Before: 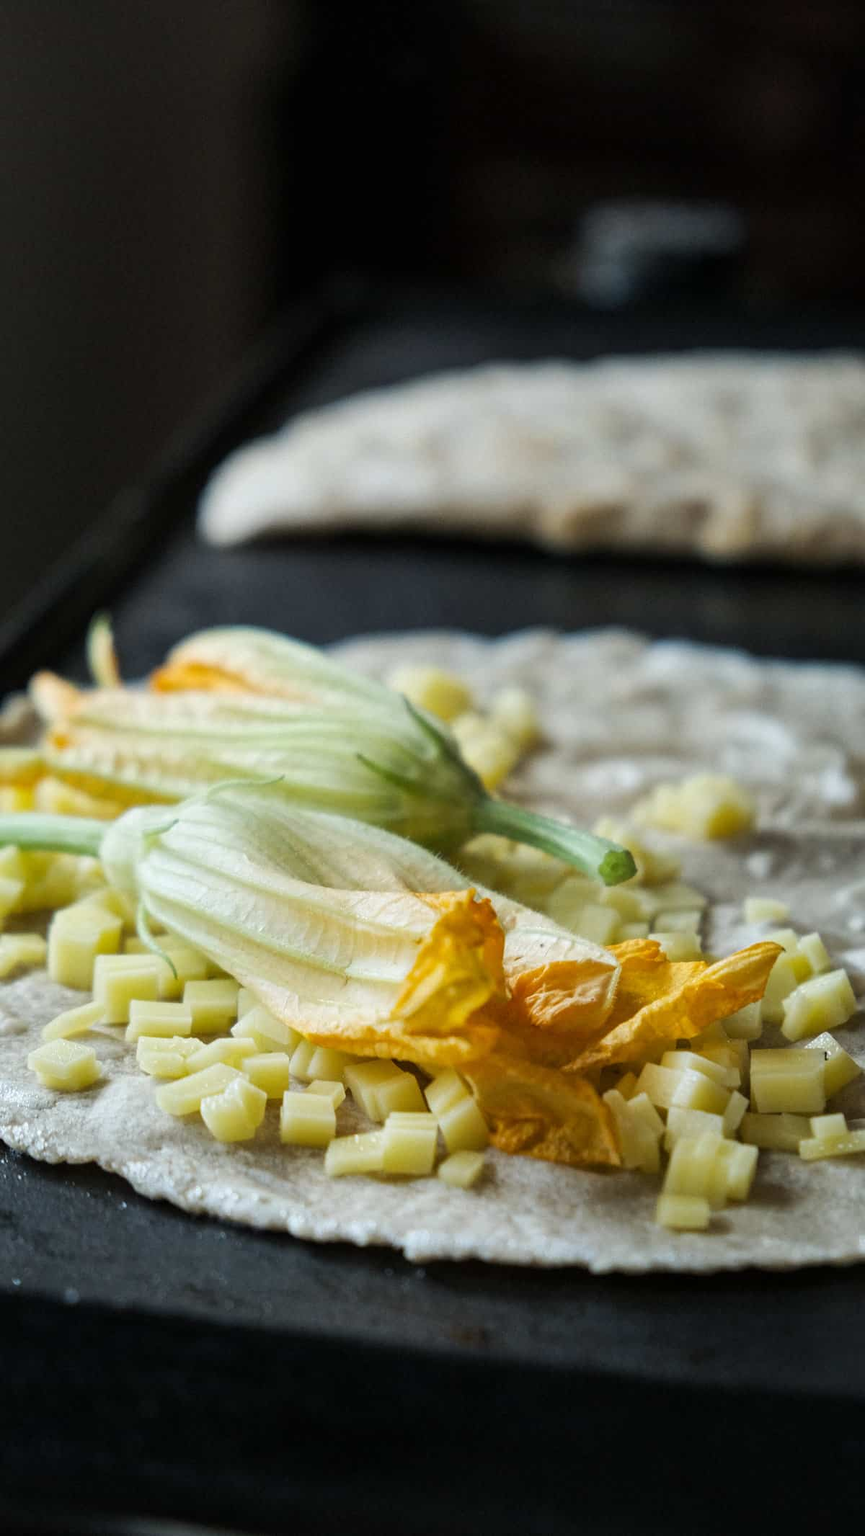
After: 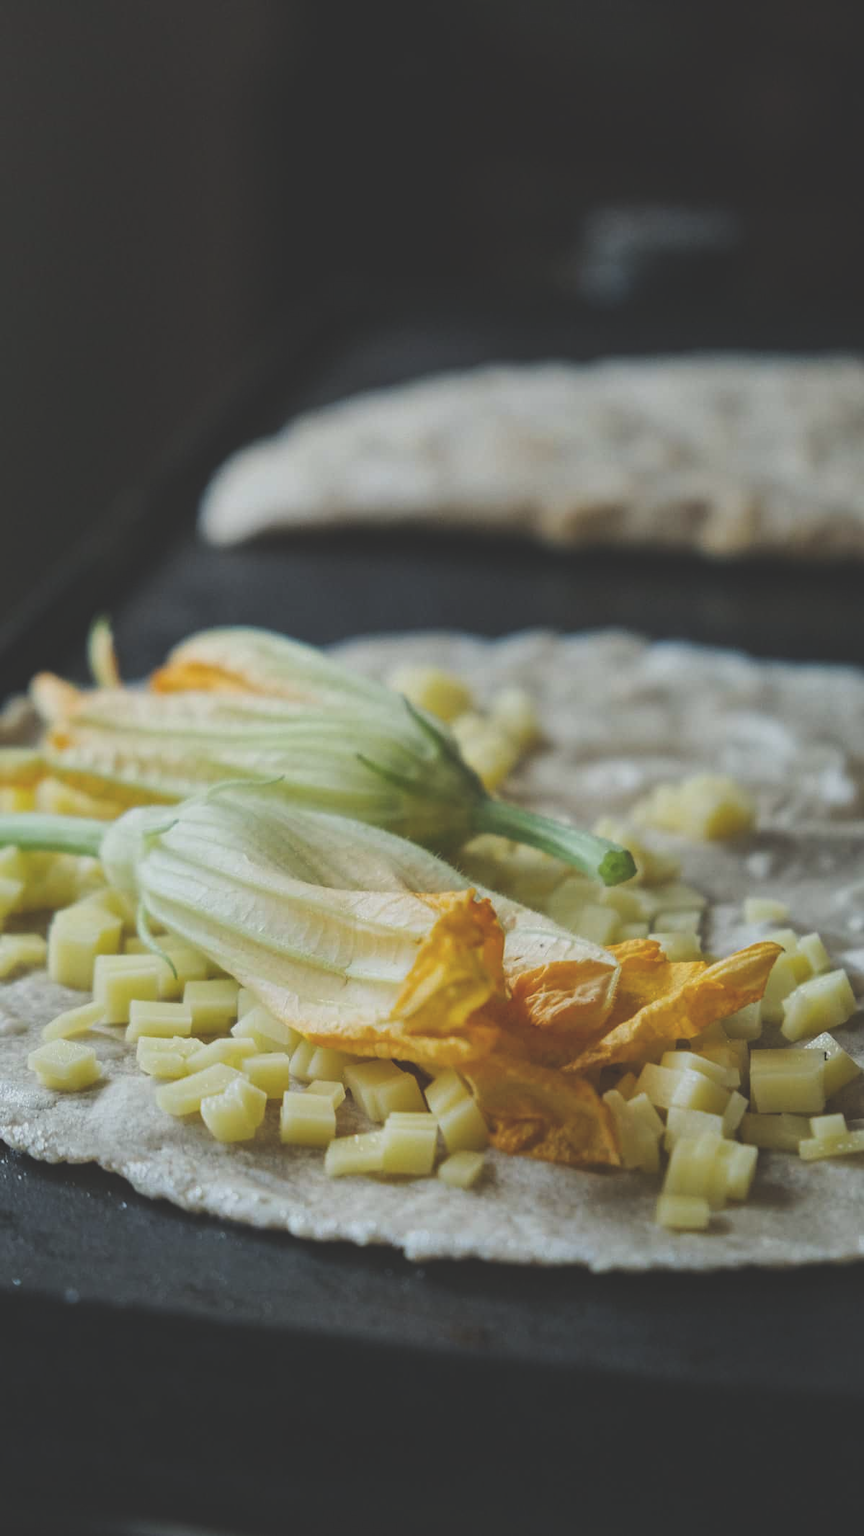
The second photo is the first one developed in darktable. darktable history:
exposure: black level correction -0.036, exposure -0.497 EV, compensate highlight preservation false
levels: levels [0.018, 0.493, 1]
